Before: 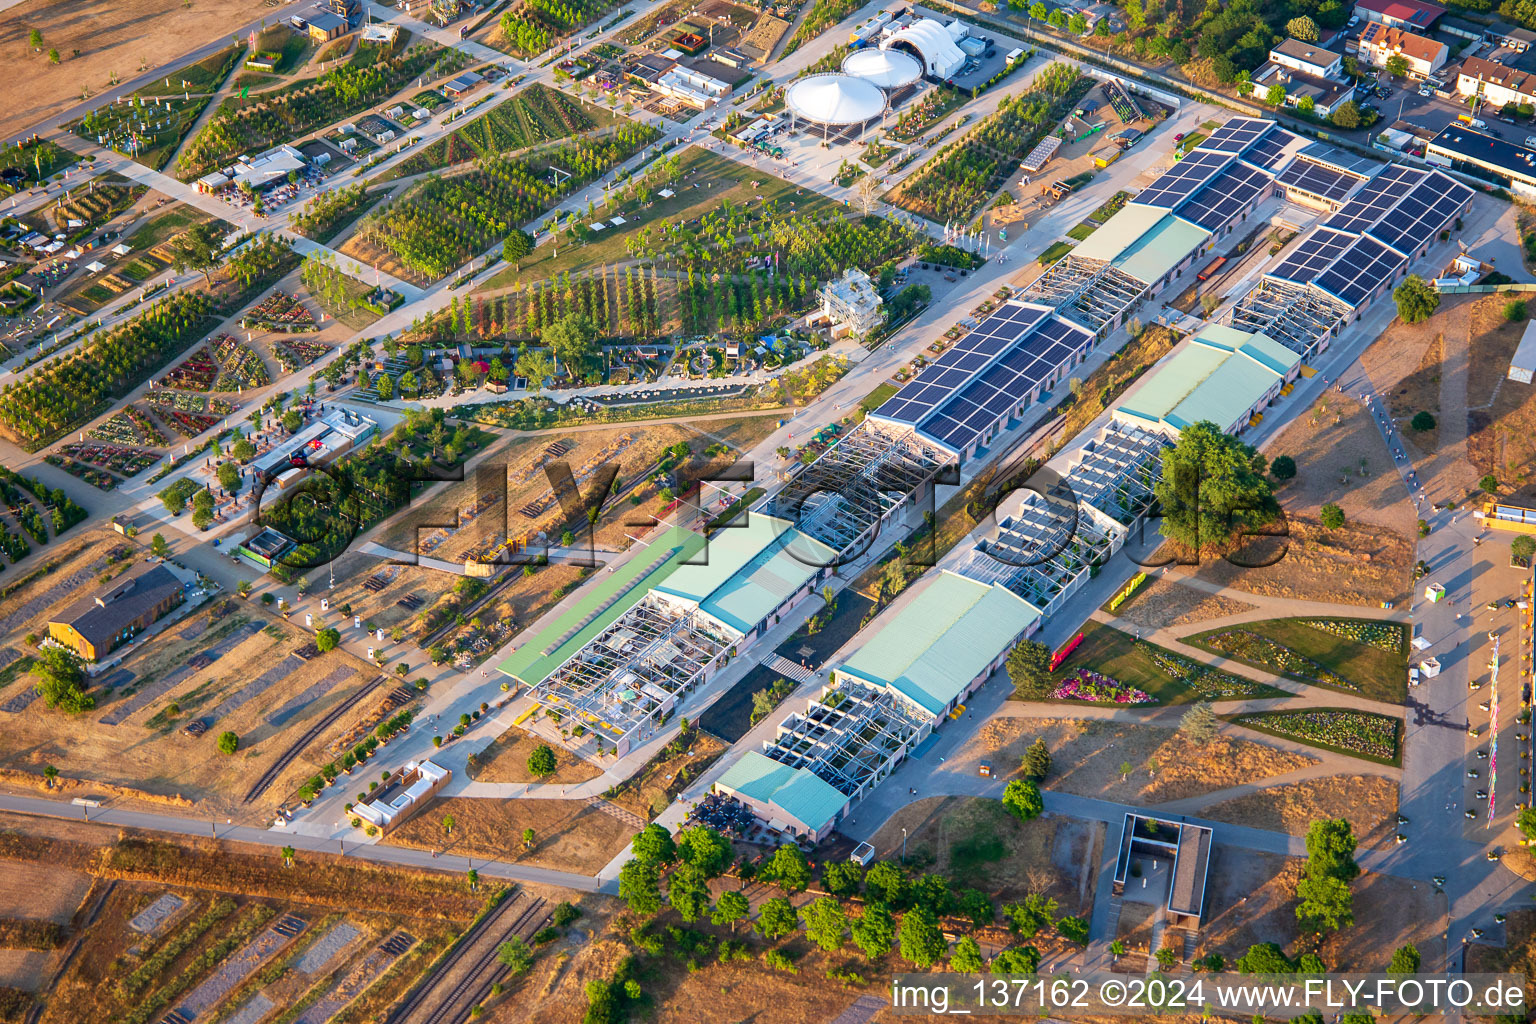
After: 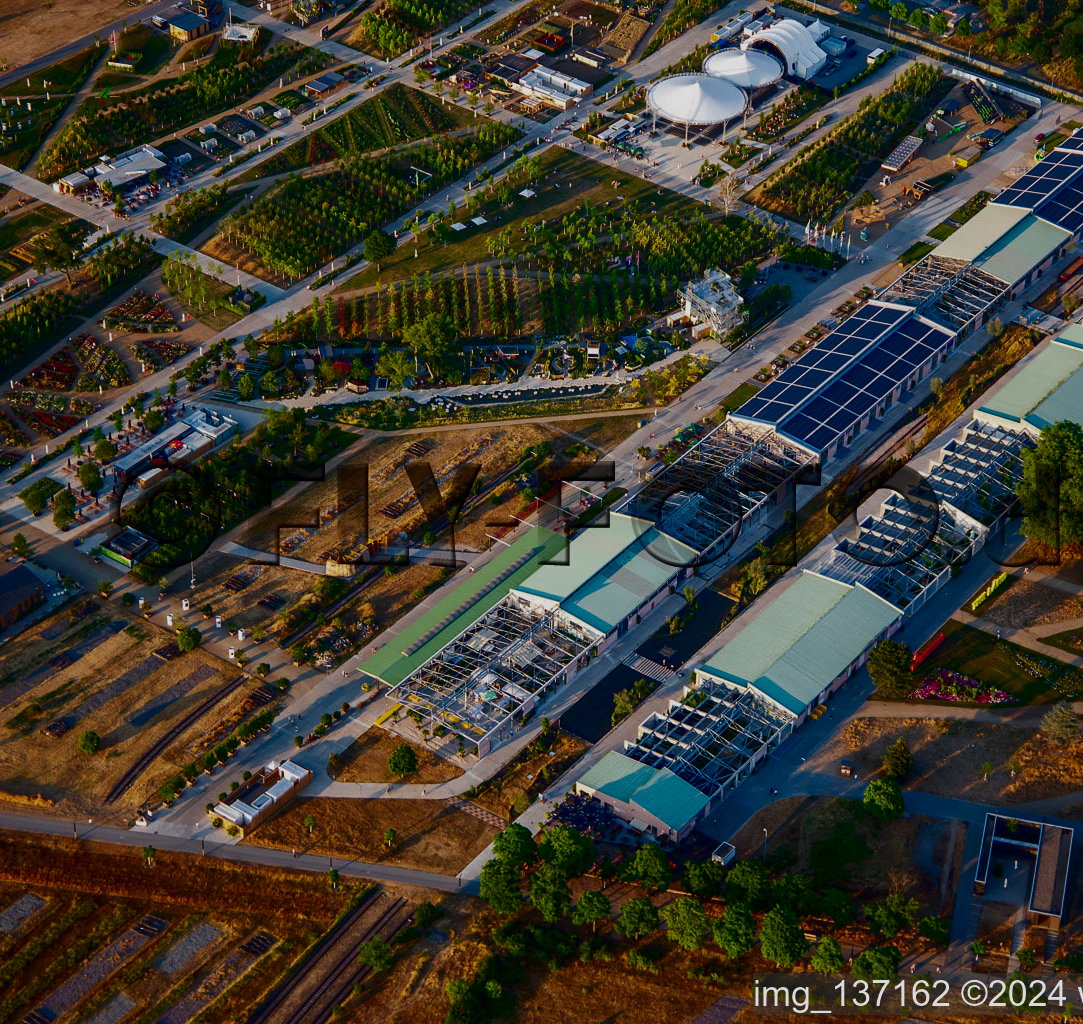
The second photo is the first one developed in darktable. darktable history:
exposure: exposure -0.238 EV, compensate highlight preservation false
crop and rotate: left 9.065%, right 20.4%
contrast brightness saturation: brightness -0.515
